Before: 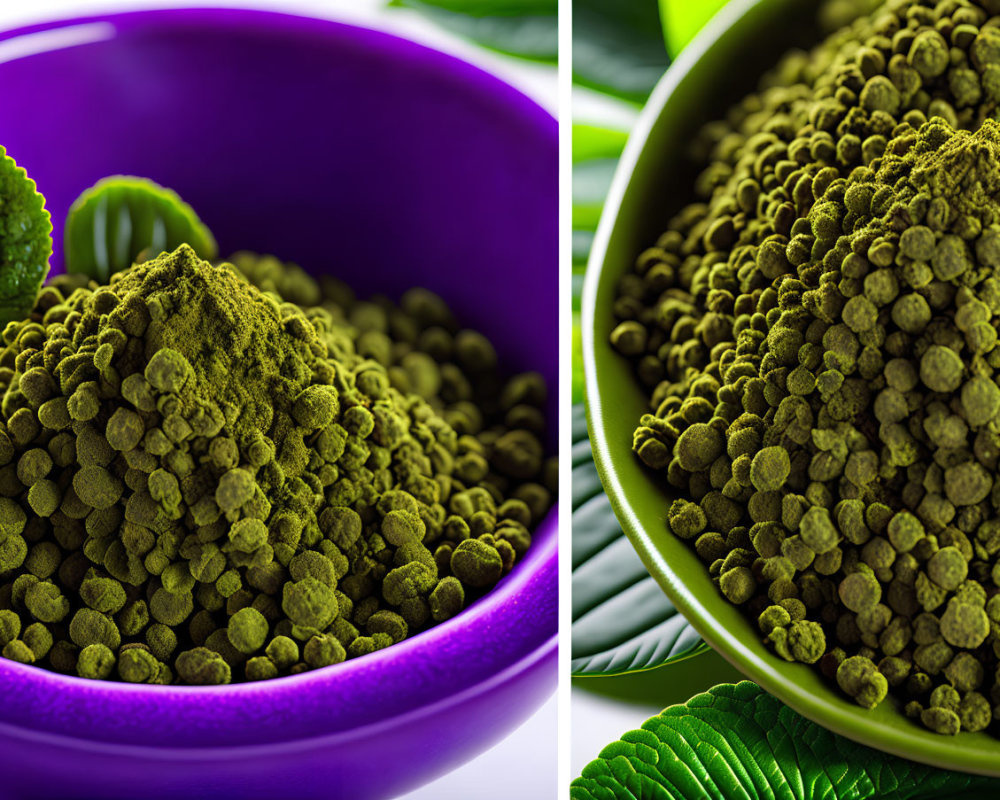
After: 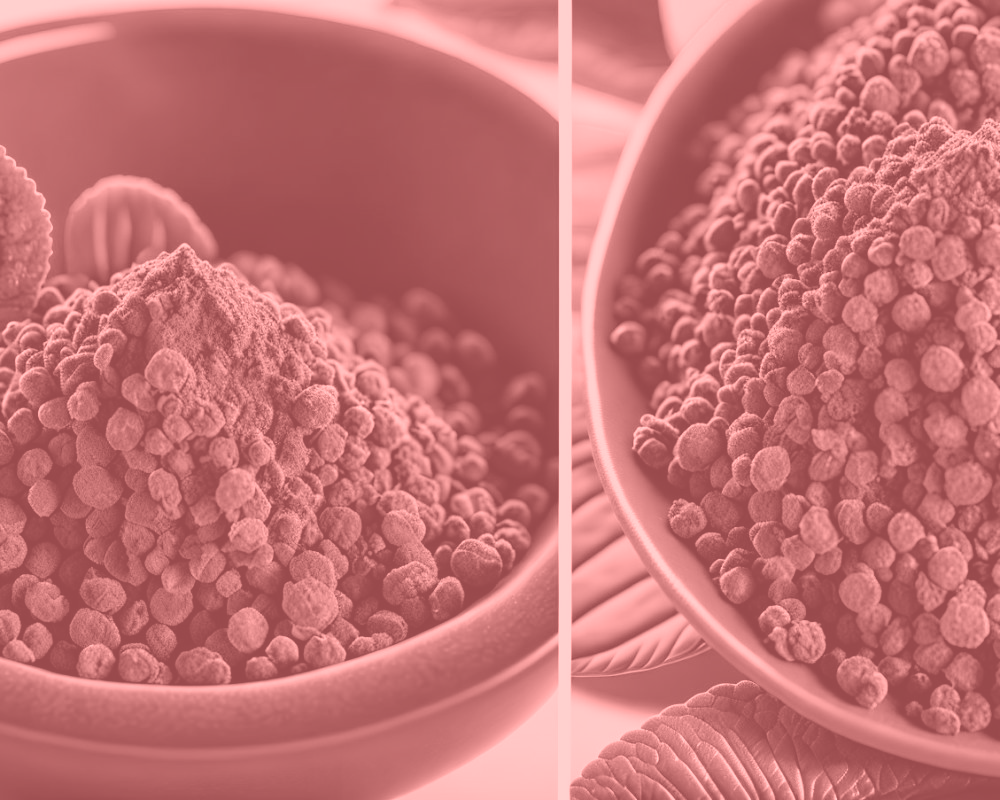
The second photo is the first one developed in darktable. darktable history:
colorize: saturation 51%, source mix 50.67%, lightness 50.67%
color correction: highlights a* -7.23, highlights b* -0.161, shadows a* 20.08, shadows b* 11.73
